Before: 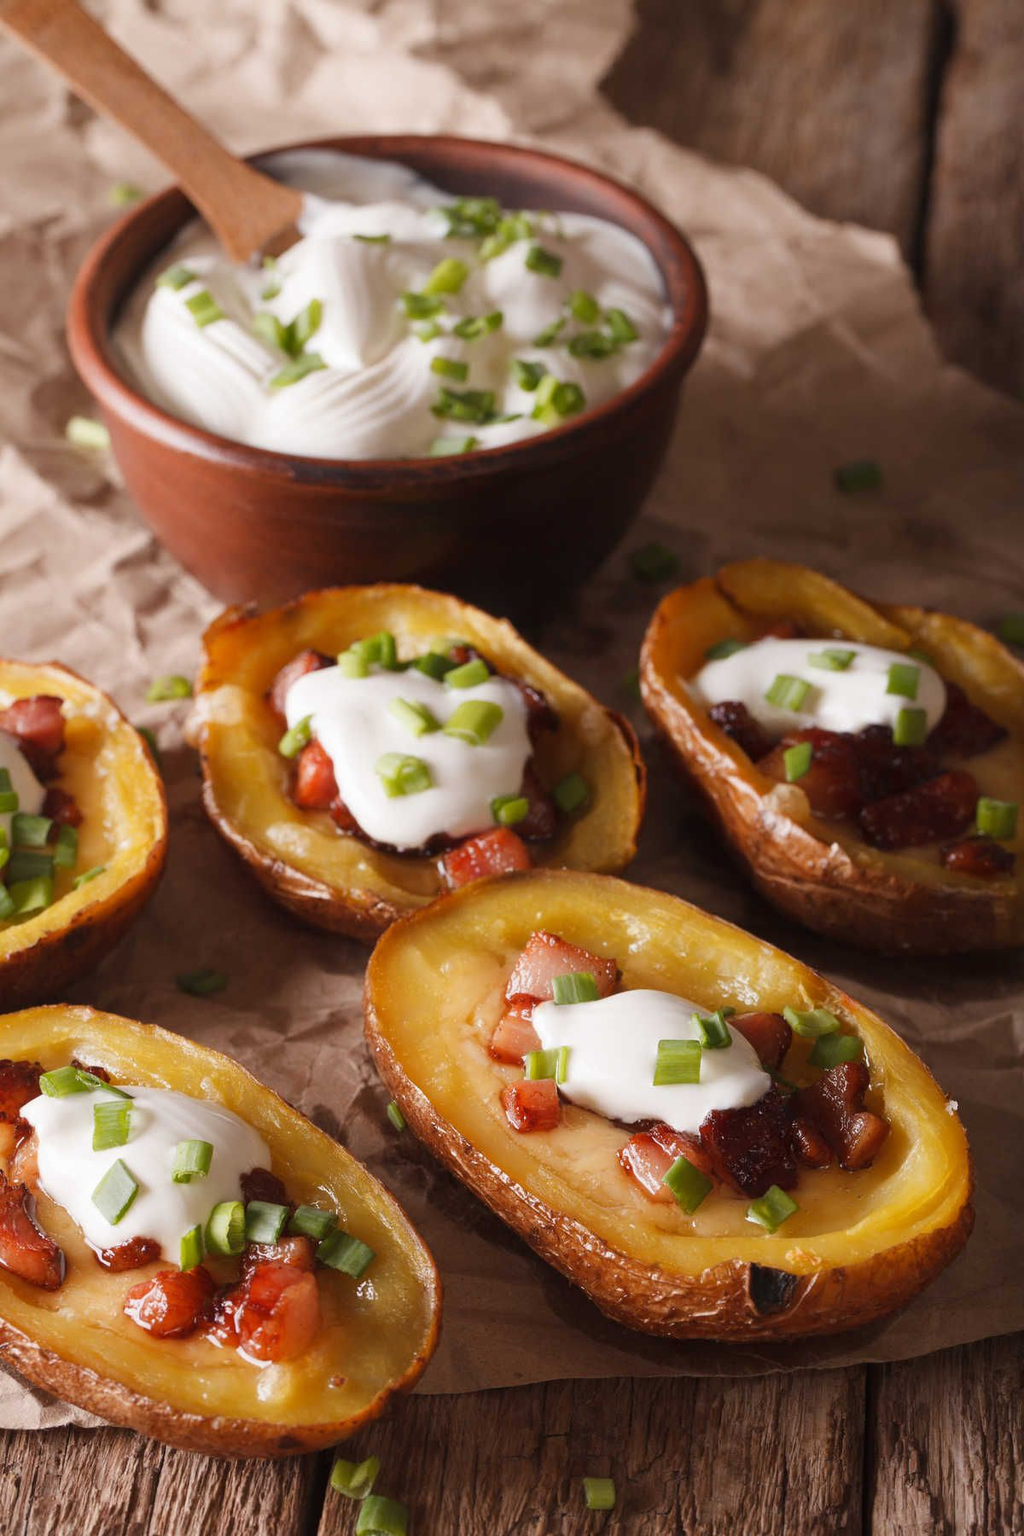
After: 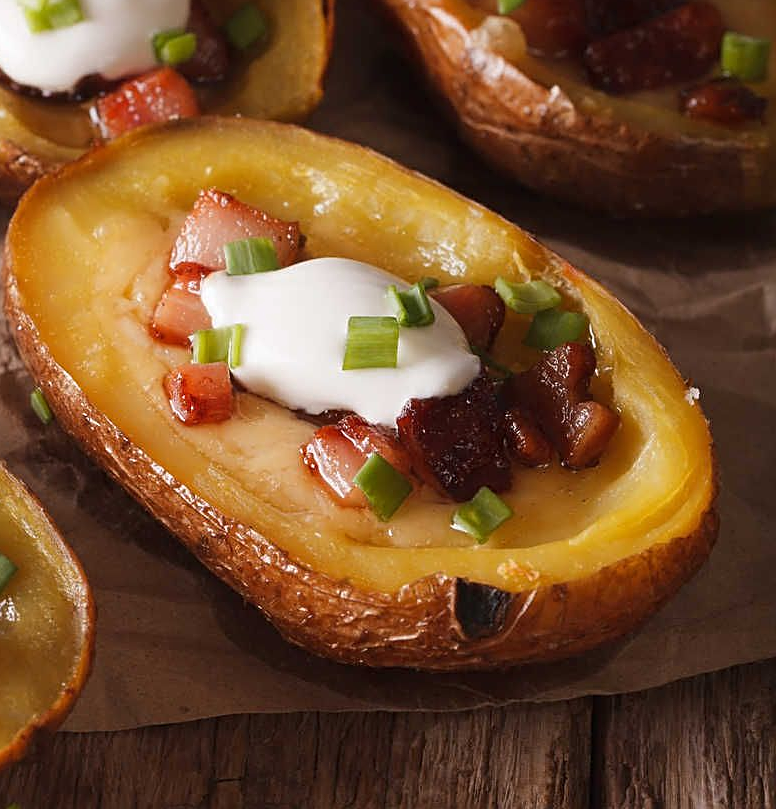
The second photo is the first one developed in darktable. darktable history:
crop and rotate: left 35.294%, top 50.12%, bottom 4.928%
tone equalizer: edges refinement/feathering 500, mask exposure compensation -1.57 EV, preserve details no
sharpen: on, module defaults
